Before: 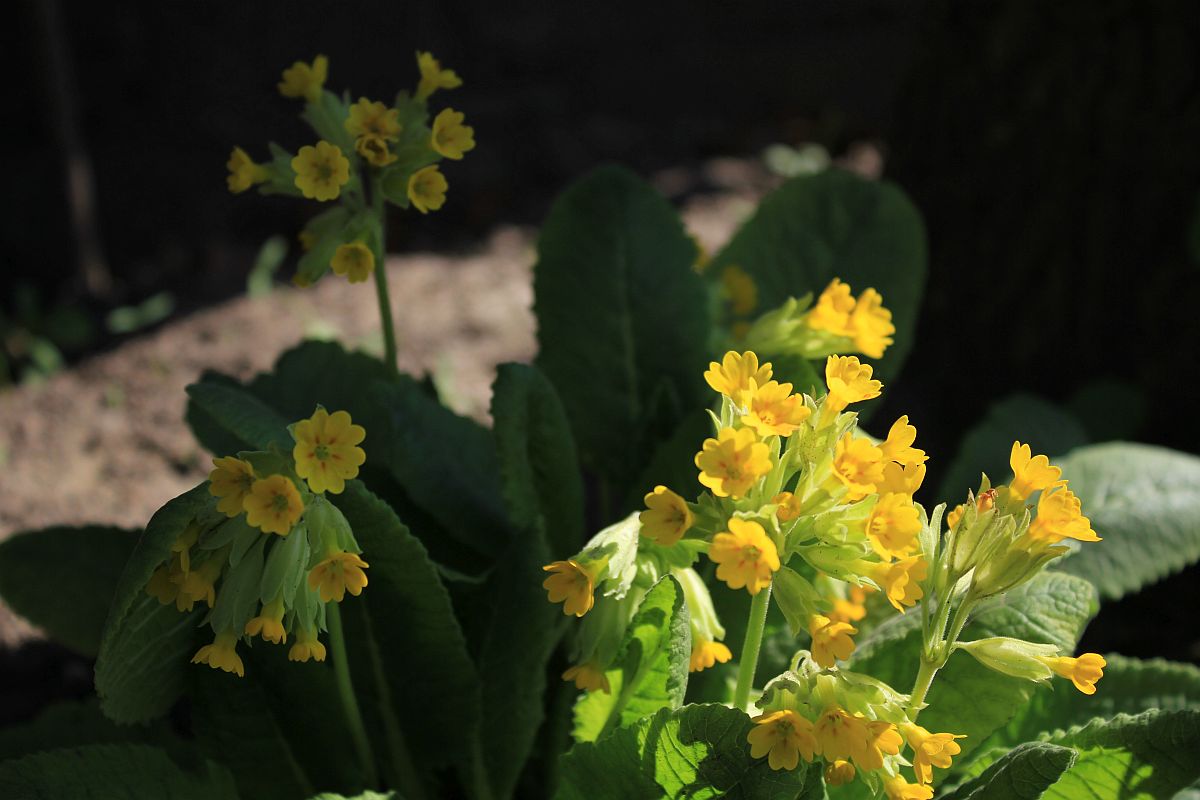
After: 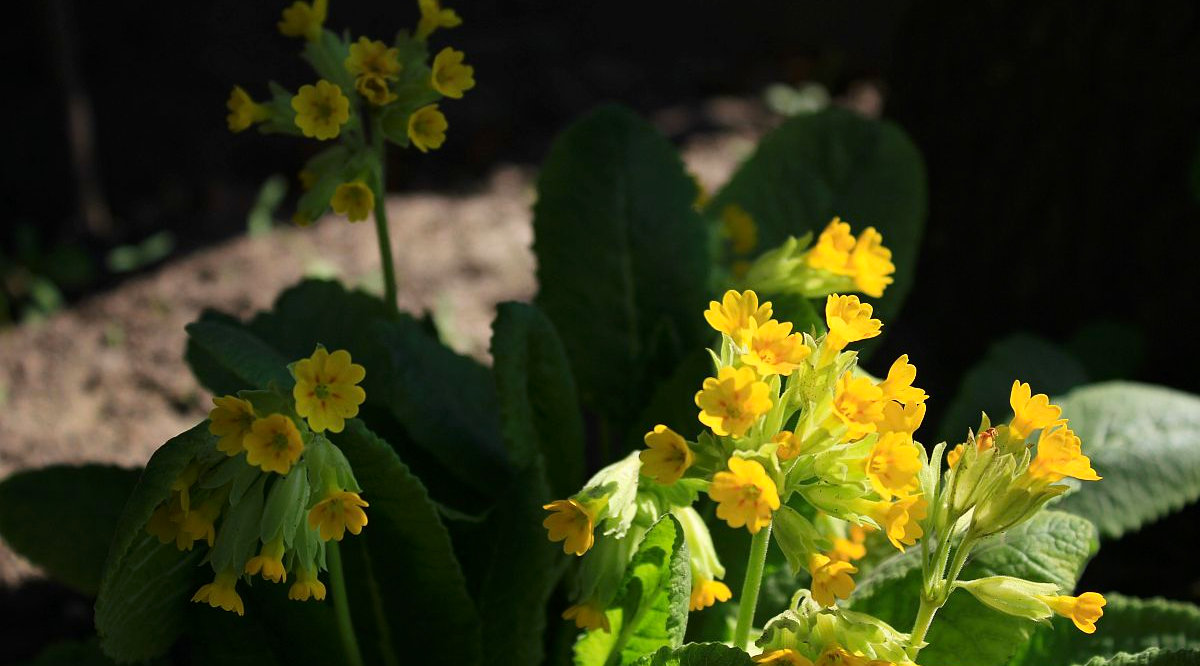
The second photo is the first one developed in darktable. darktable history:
crop: top 7.625%, bottom 8.027%
contrast brightness saturation: contrast 0.15, brightness -0.01, saturation 0.1
